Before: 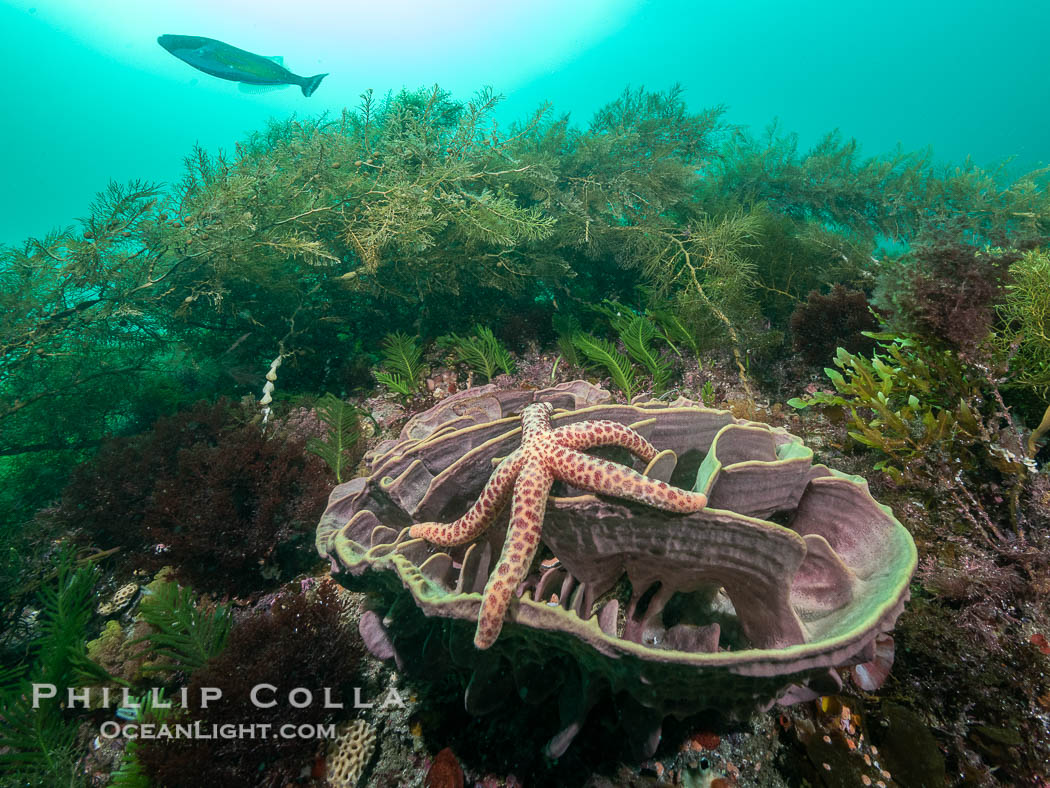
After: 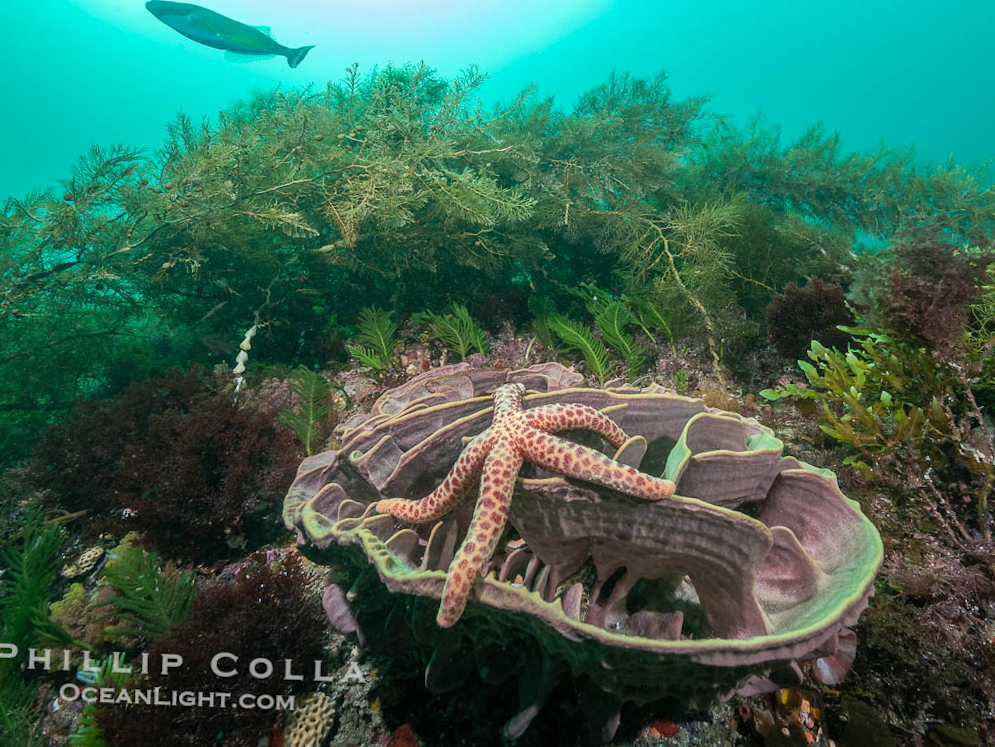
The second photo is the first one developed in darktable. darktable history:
crop and rotate: angle -2.38°
shadows and highlights: shadows 25, highlights -25
